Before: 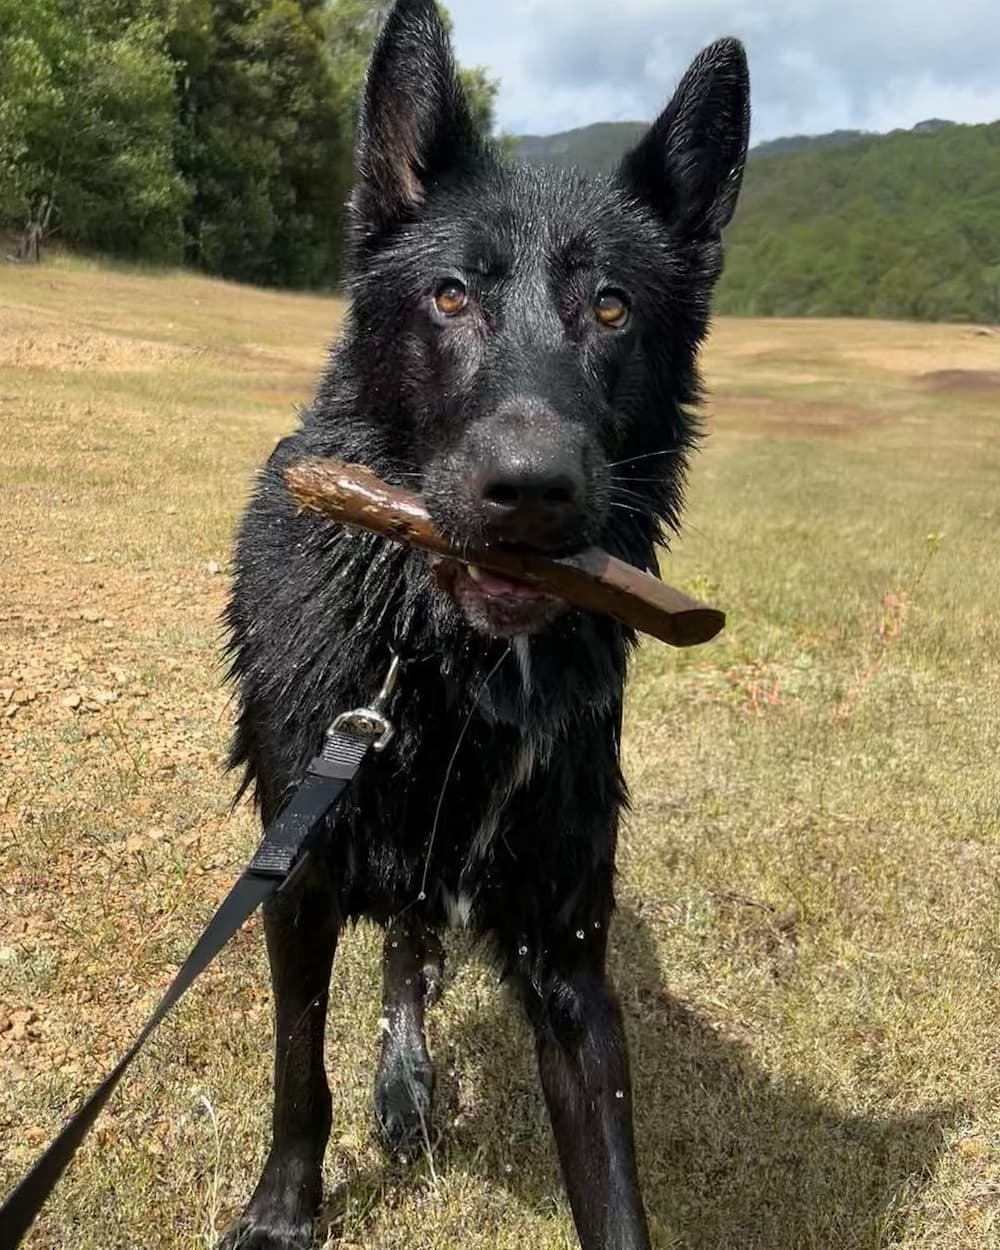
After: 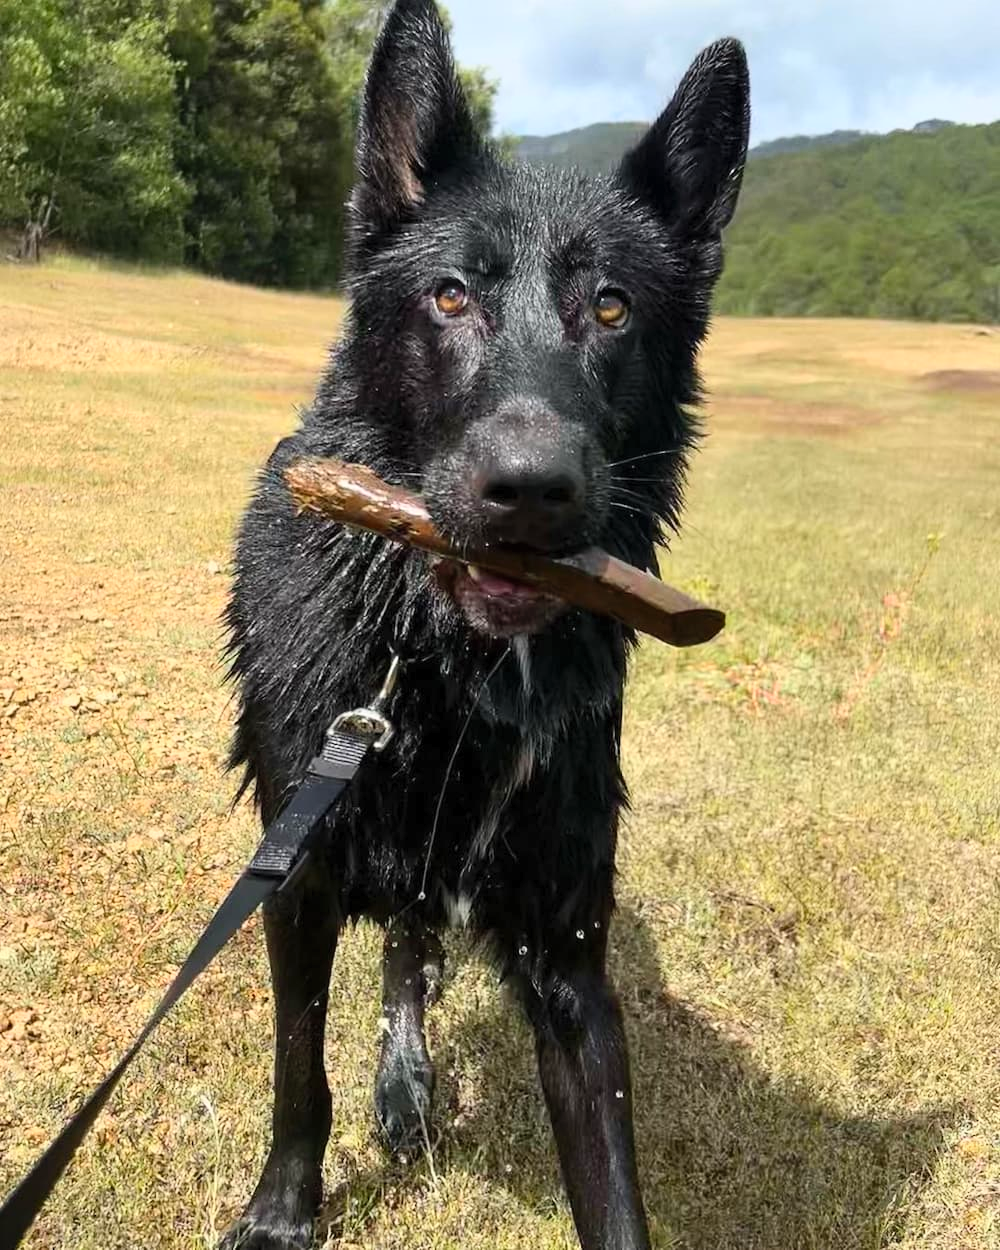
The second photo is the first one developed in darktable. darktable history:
contrast brightness saturation: contrast 0.196, brightness 0.159, saturation 0.223
